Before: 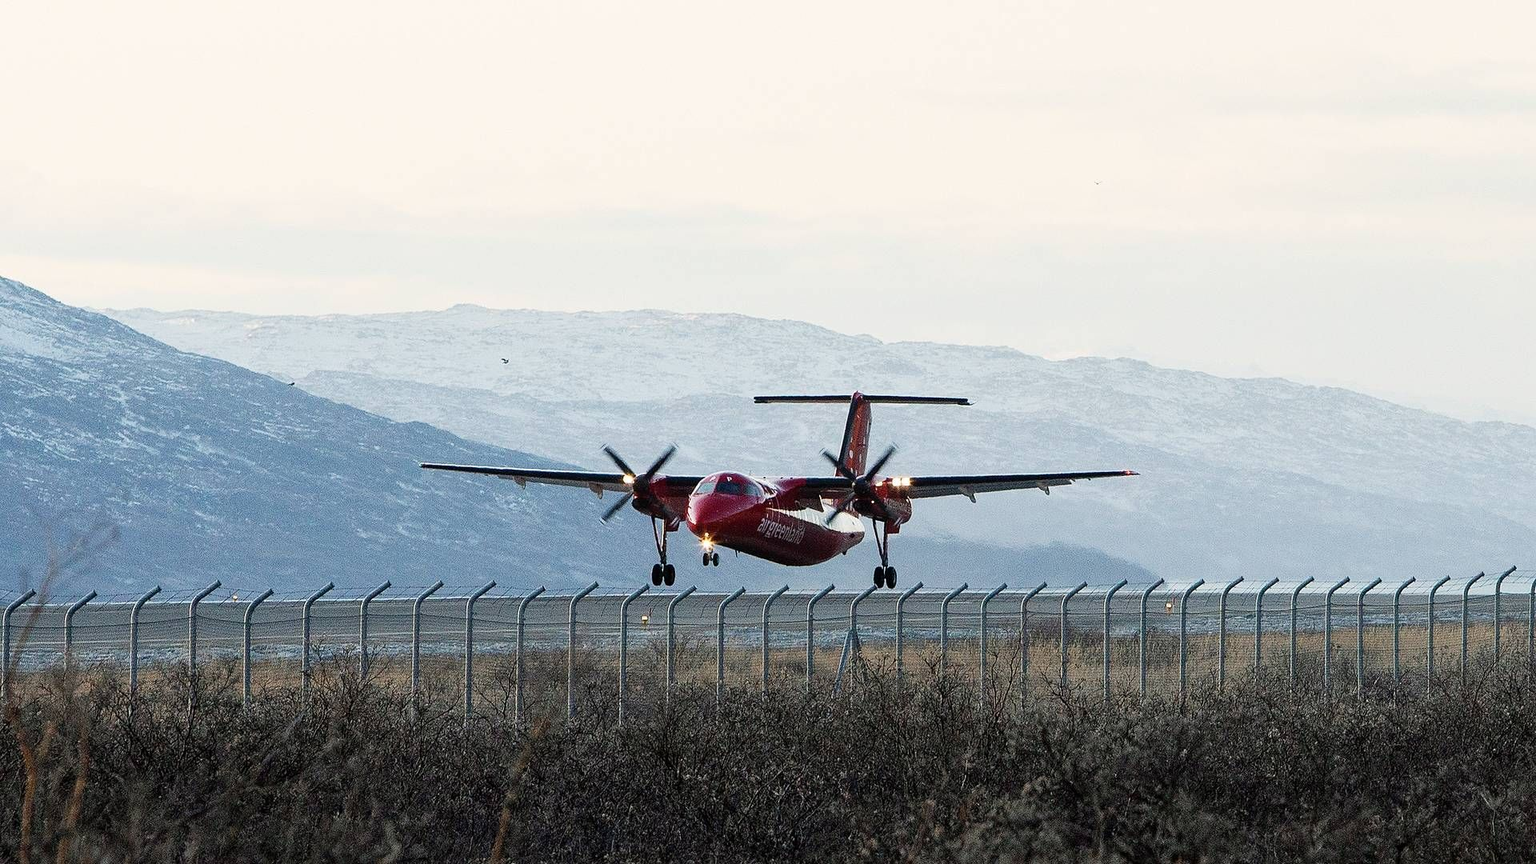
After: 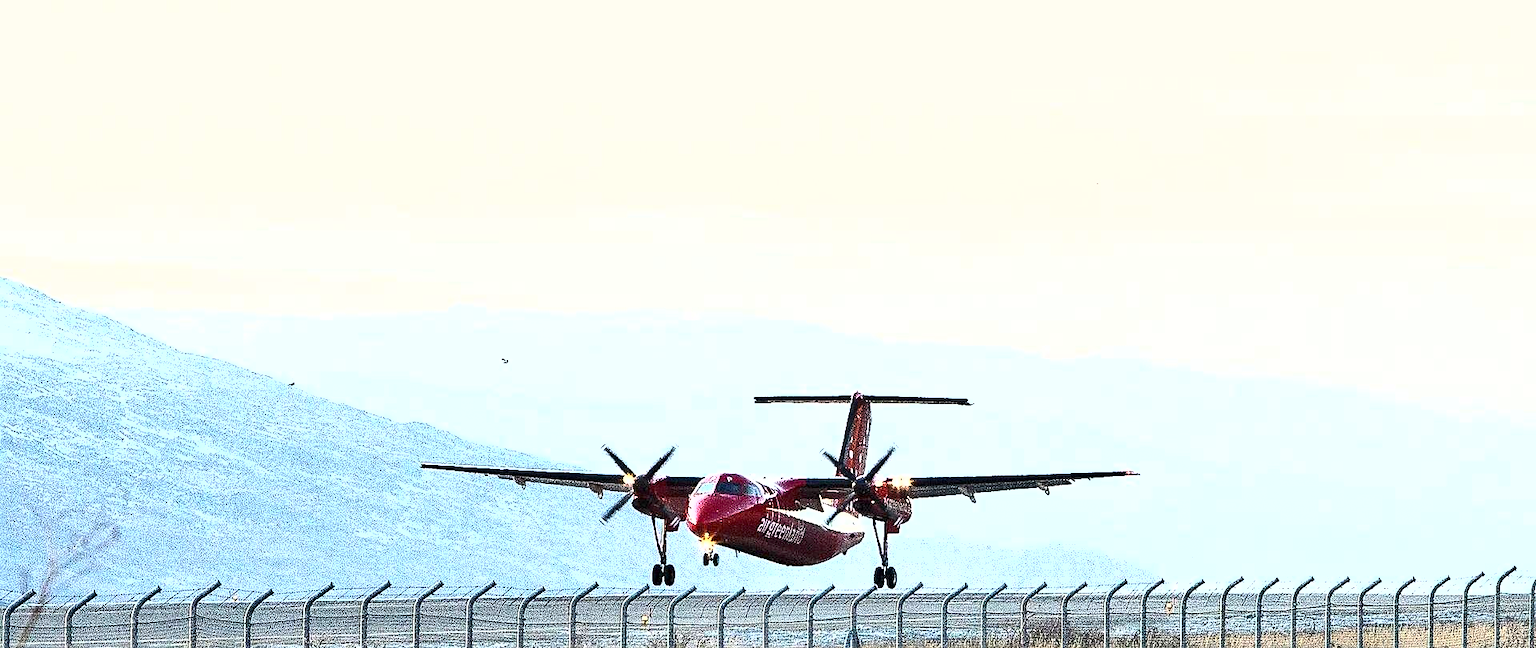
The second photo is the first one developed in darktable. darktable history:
sharpen: on, module defaults
shadows and highlights: highlights color adjustment 0%, low approximation 0.01, soften with gaussian
exposure: black level correction 0.001, exposure 1.735 EV, compensate highlight preservation false
crop: bottom 24.967%
